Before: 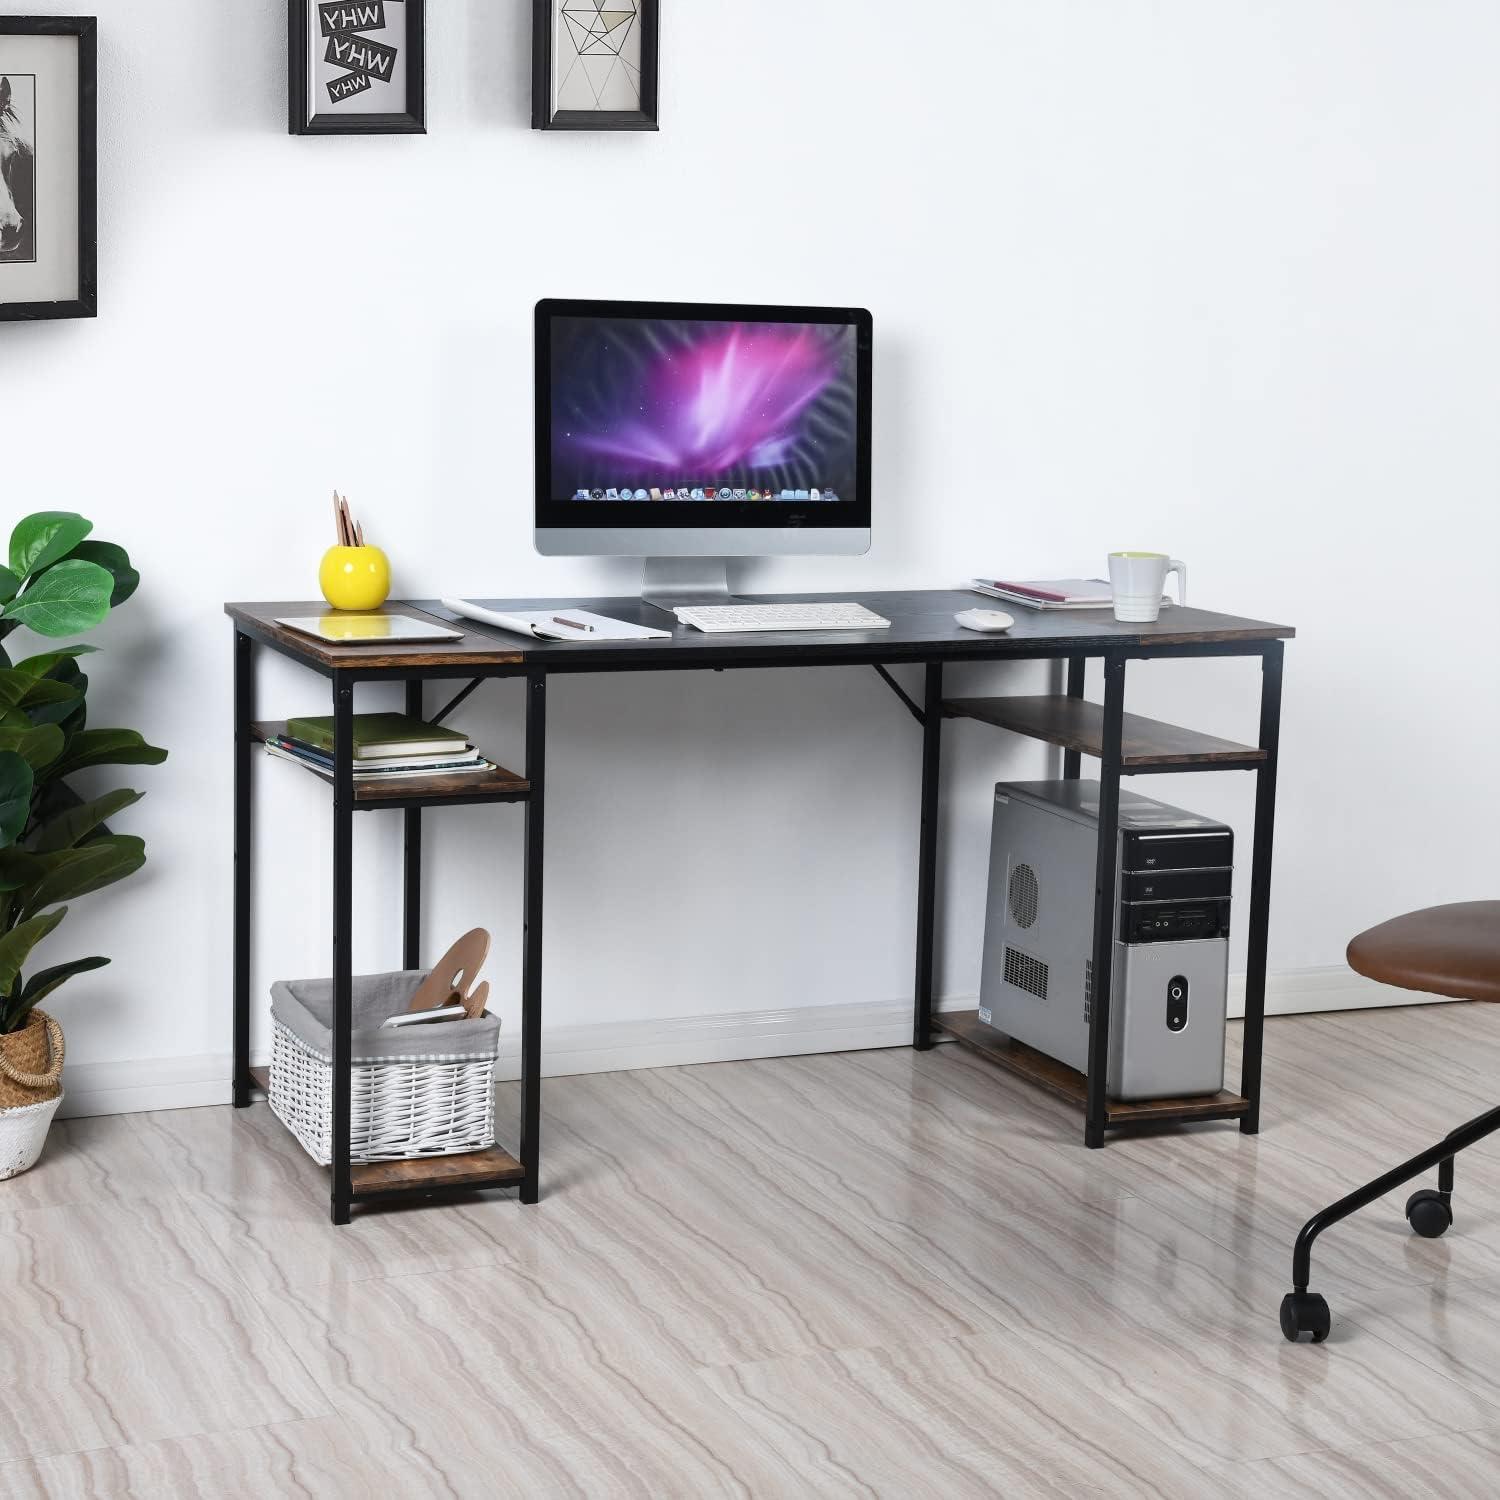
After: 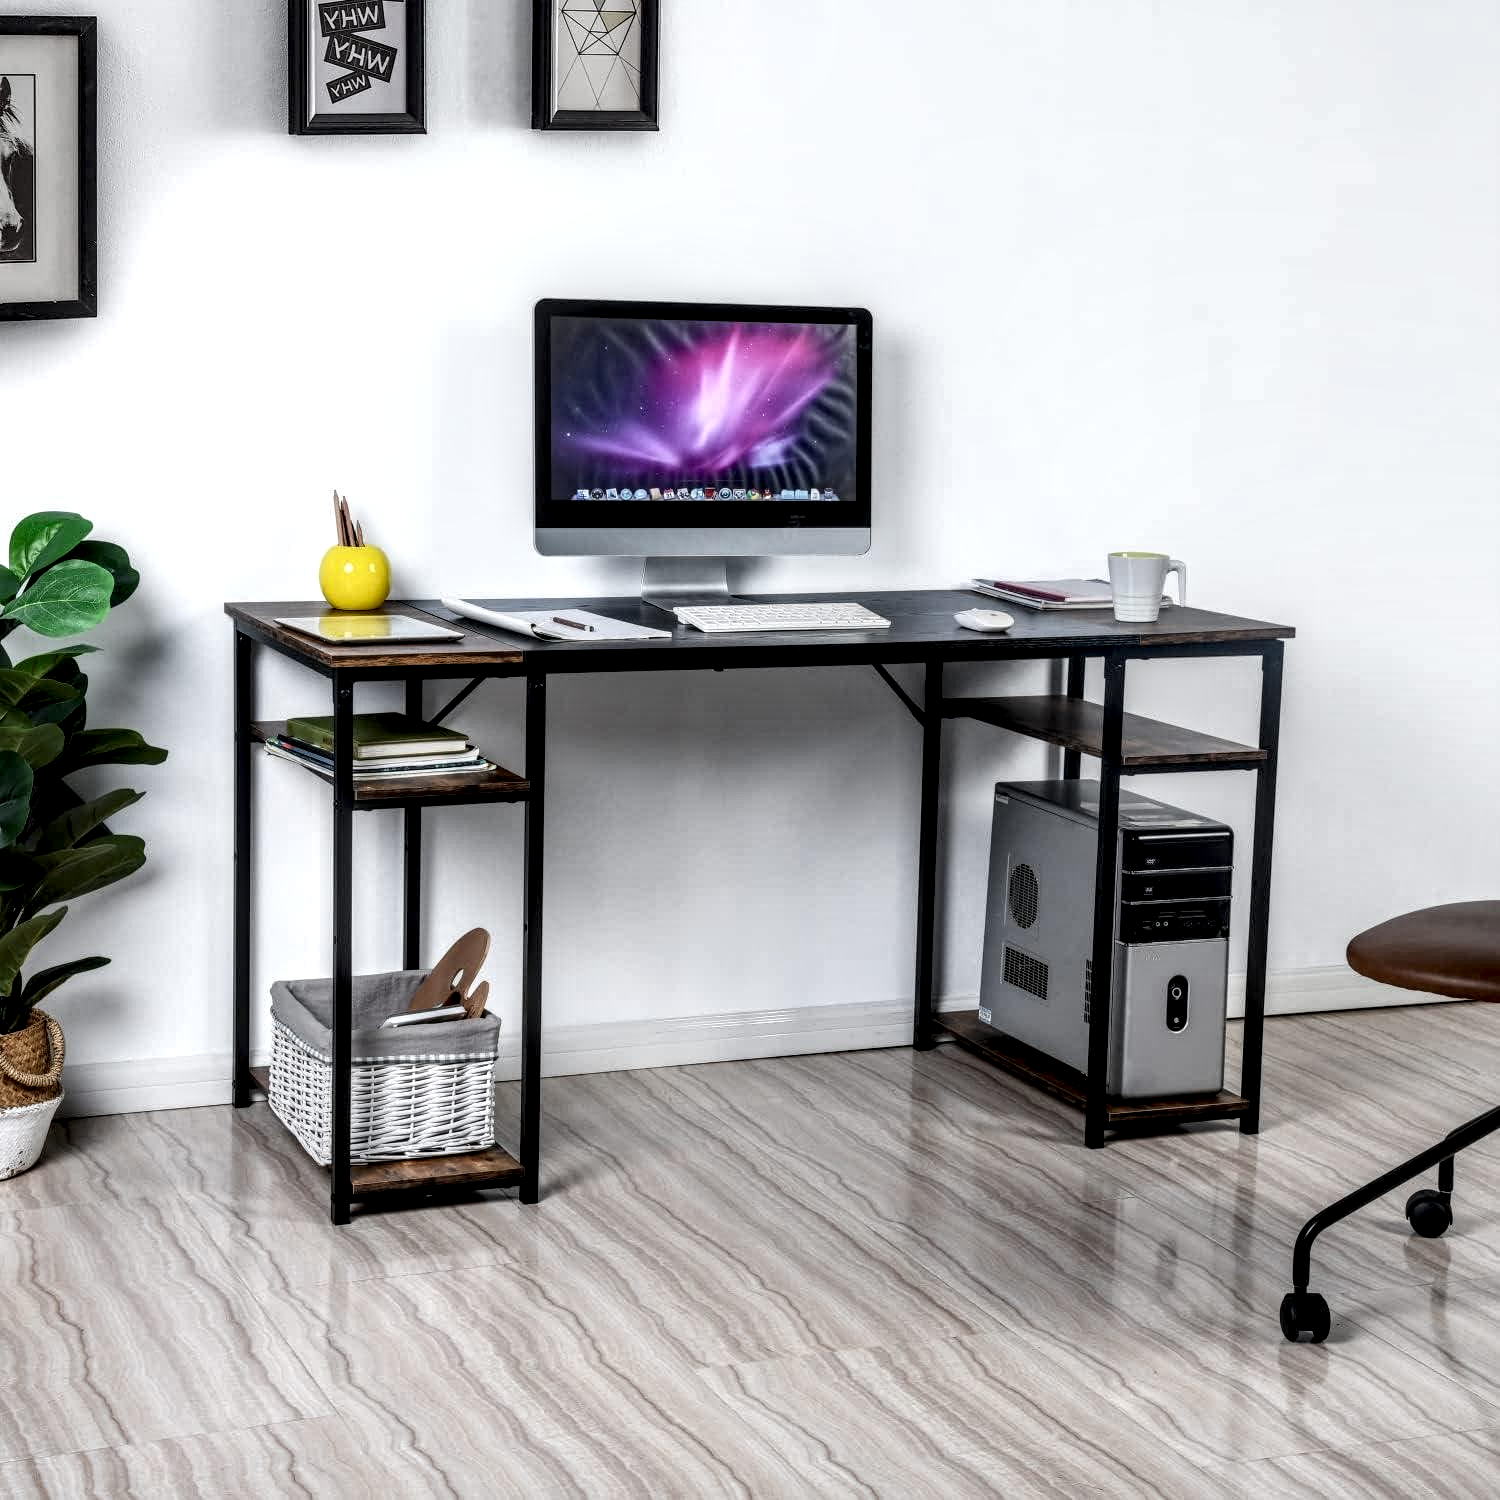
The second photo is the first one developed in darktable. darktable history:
local contrast: highlights 22%, detail 197%
